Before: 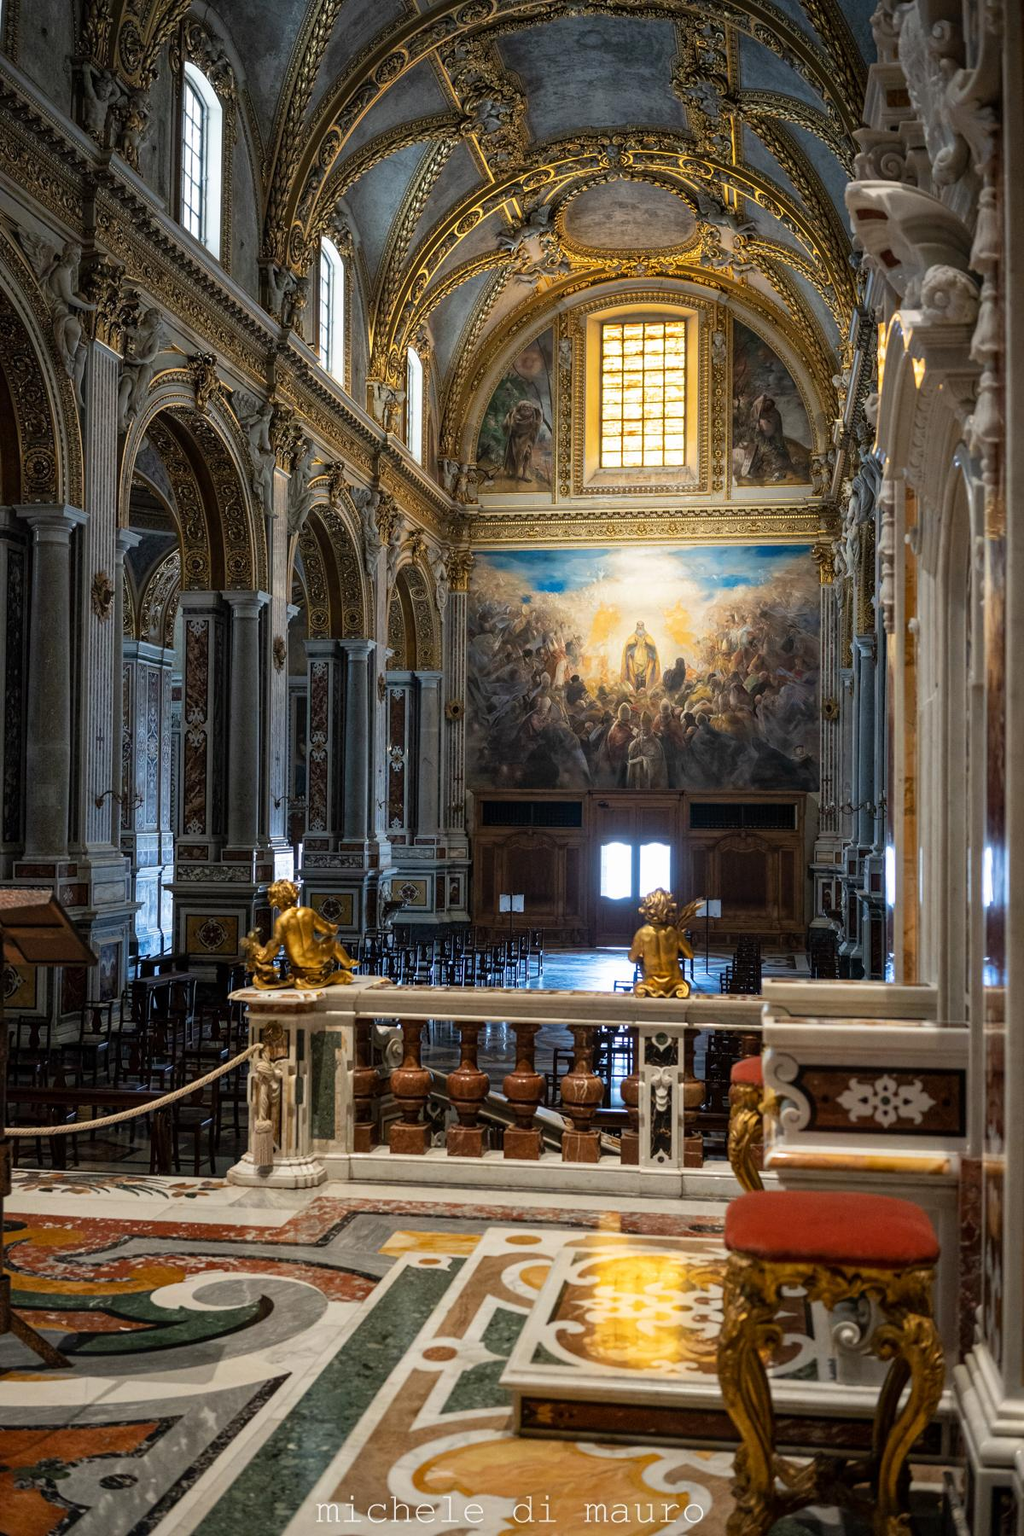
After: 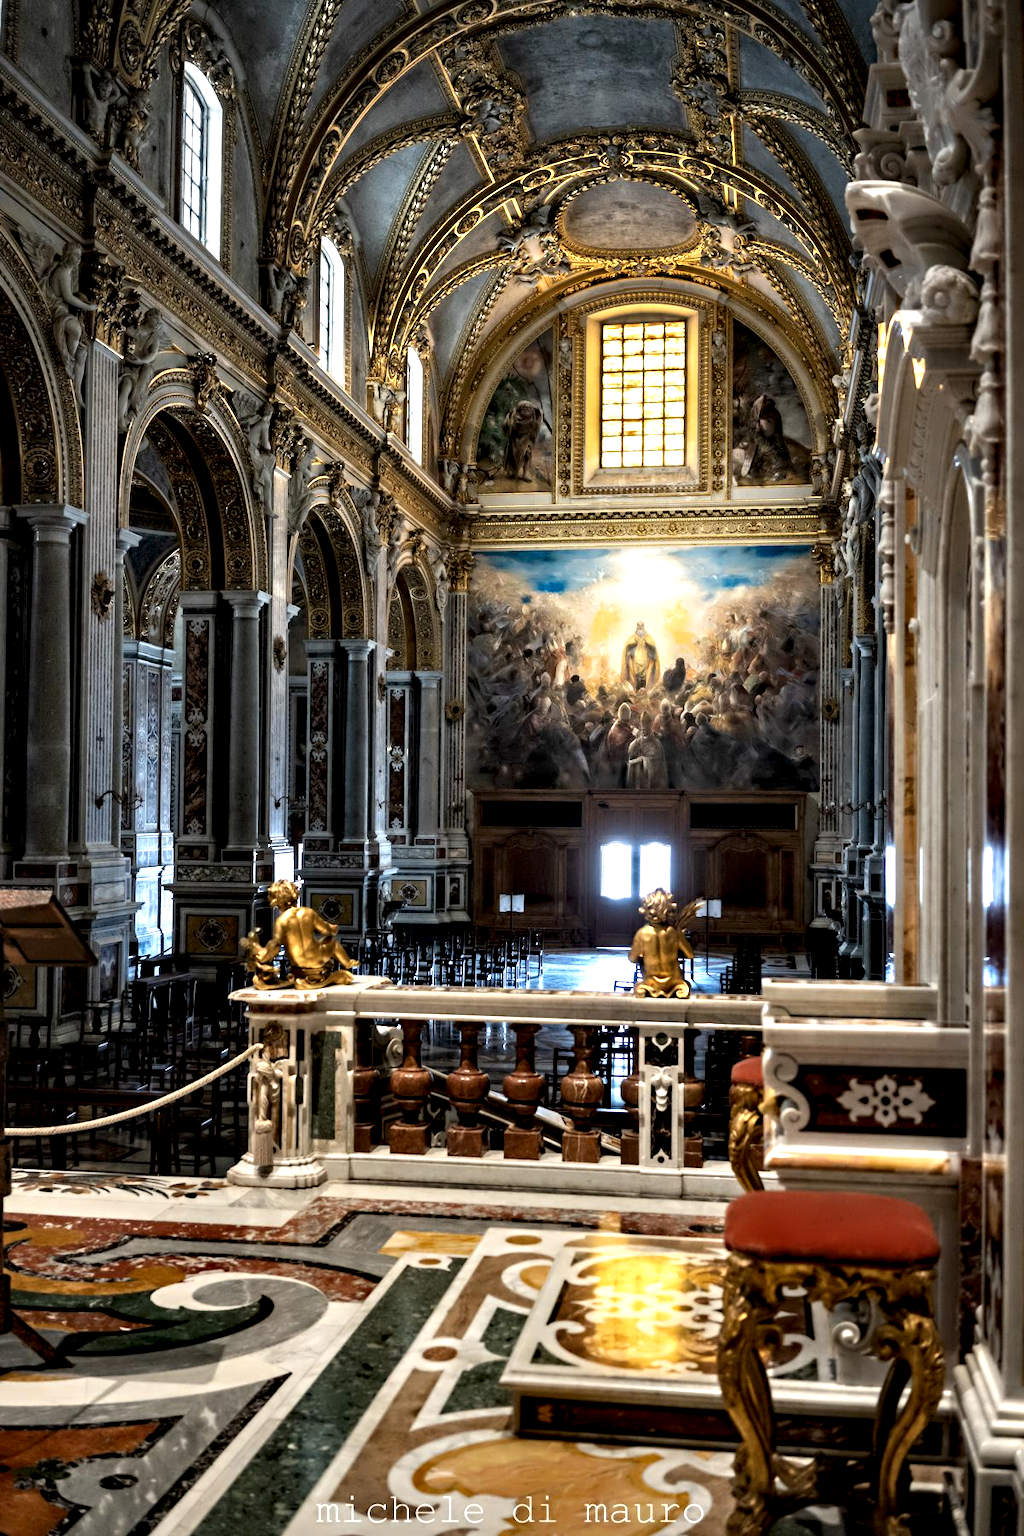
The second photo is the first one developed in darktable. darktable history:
contrast equalizer: y [[0.783, 0.666, 0.575, 0.77, 0.556, 0.501], [0.5 ×6], [0.5 ×6], [0, 0.02, 0.272, 0.399, 0.062, 0], [0 ×6]]
